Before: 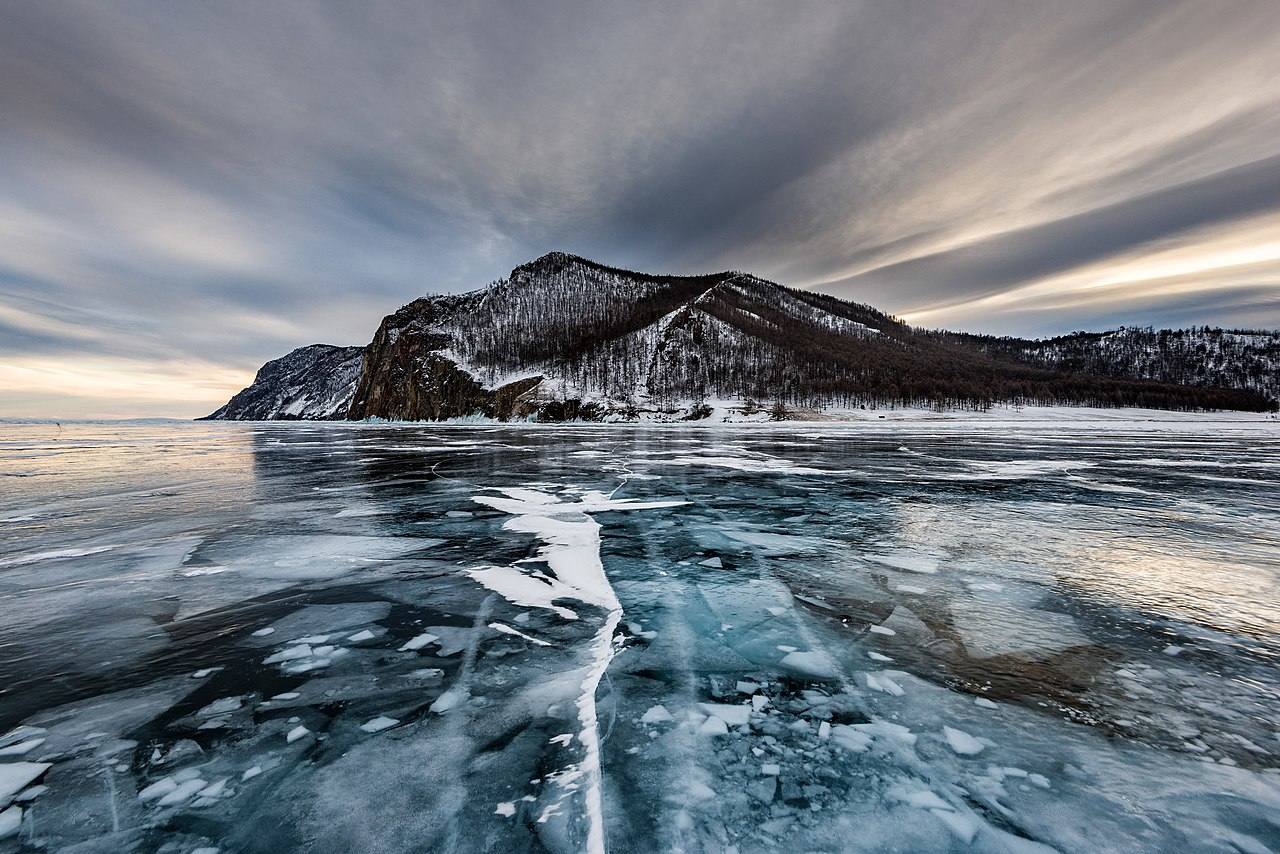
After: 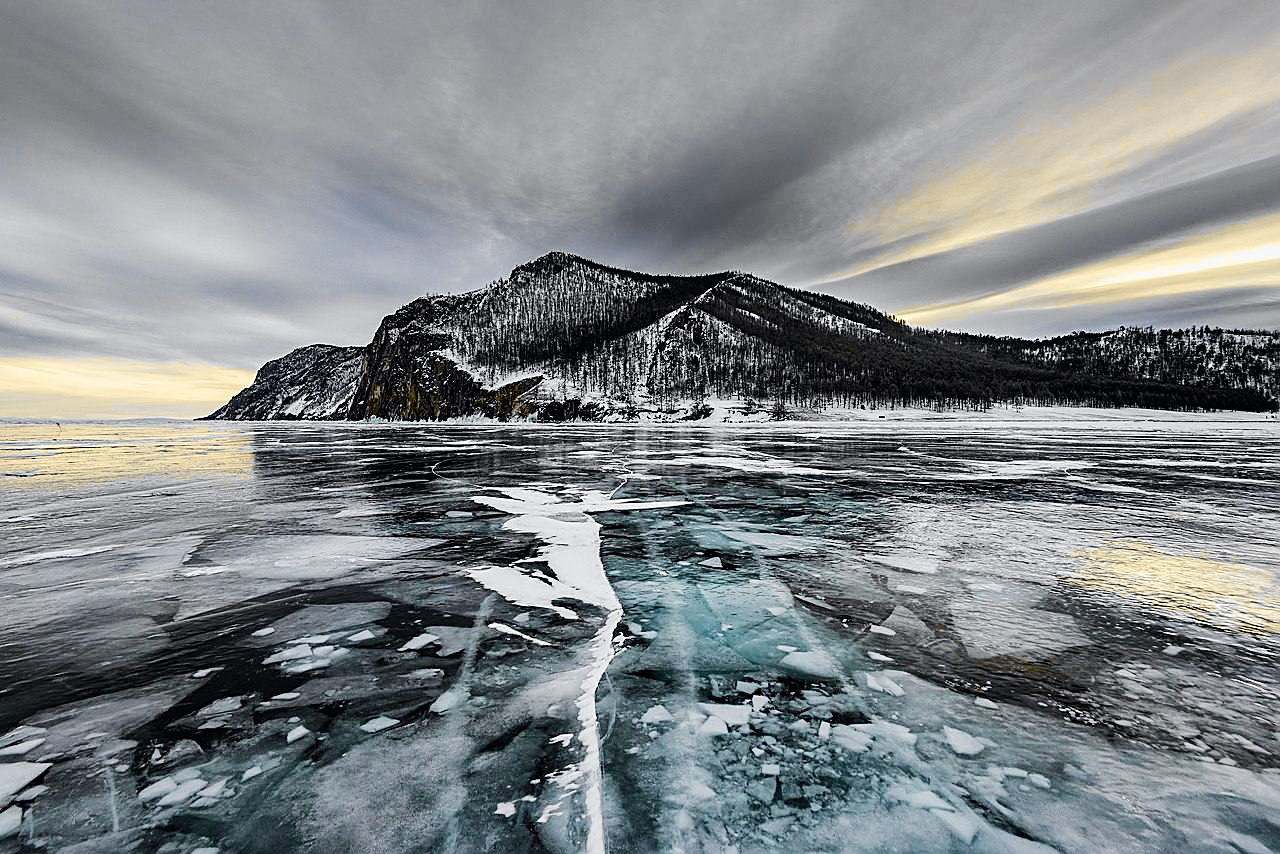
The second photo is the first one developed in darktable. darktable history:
sharpen: on, module defaults
tone curve: curves: ch0 [(0, 0) (0.071, 0.047) (0.266, 0.26) (0.483, 0.554) (0.753, 0.811) (1, 0.983)]; ch1 [(0, 0) (0.346, 0.307) (0.408, 0.387) (0.463, 0.465) (0.482, 0.493) (0.502, 0.5) (0.517, 0.502) (0.55, 0.548) (0.597, 0.61) (0.651, 0.698) (1, 1)]; ch2 [(0, 0) (0.346, 0.34) (0.434, 0.46) (0.485, 0.494) (0.5, 0.494) (0.517, 0.506) (0.526, 0.545) (0.583, 0.61) (0.625, 0.659) (1, 1)], color space Lab, independent channels, preserve colors none
